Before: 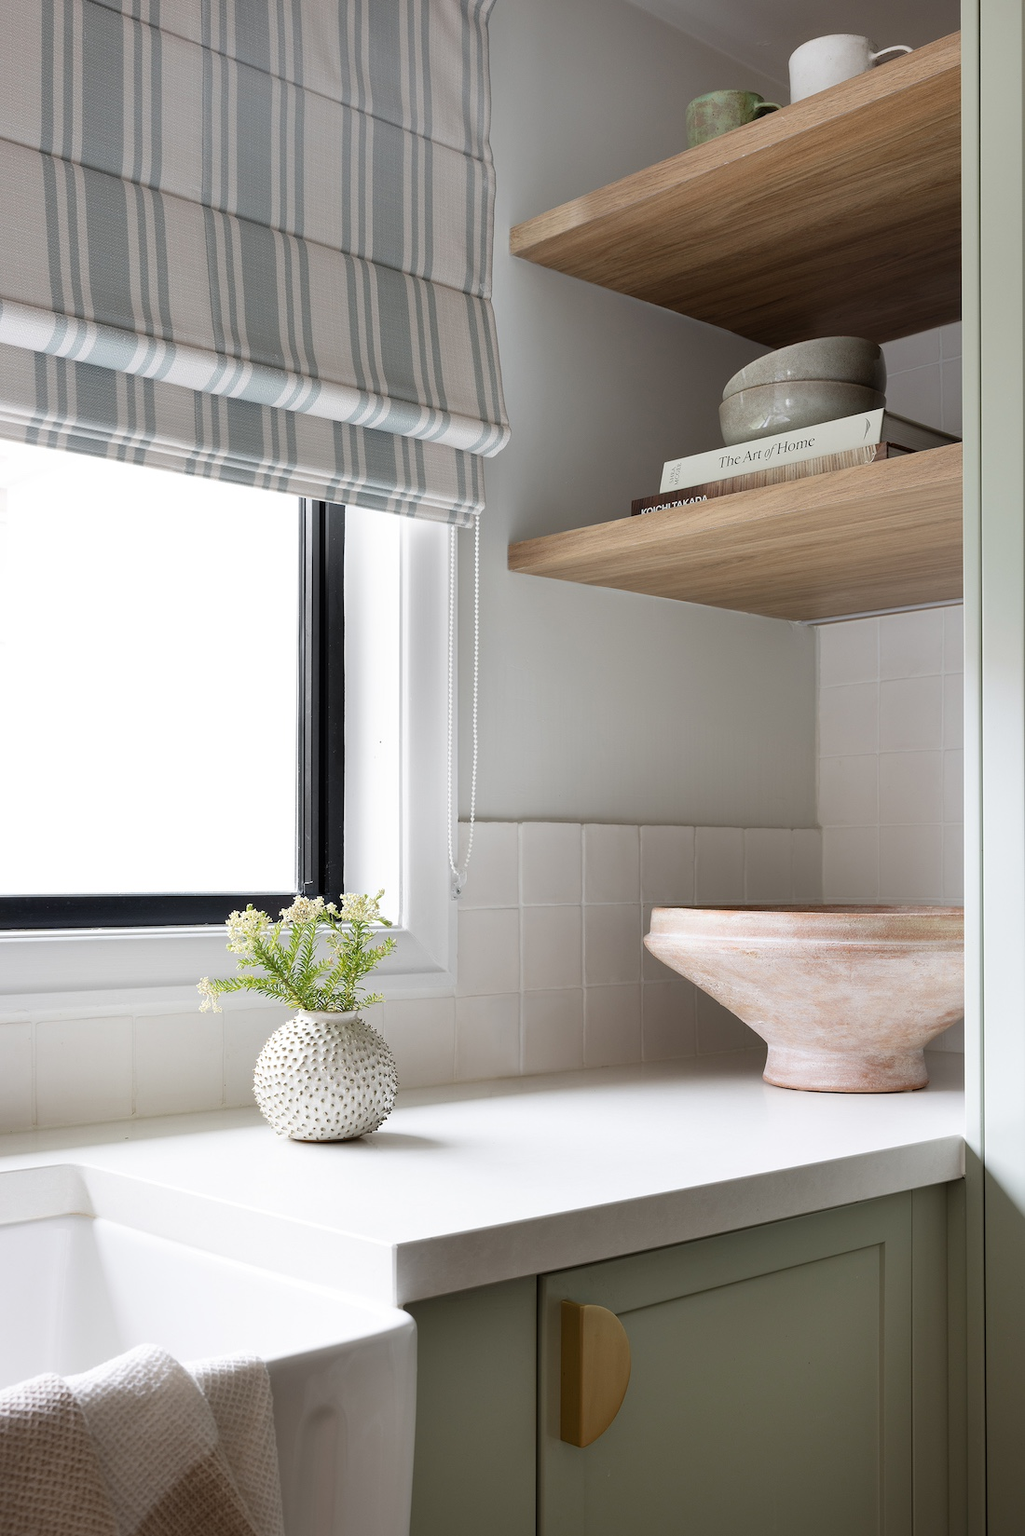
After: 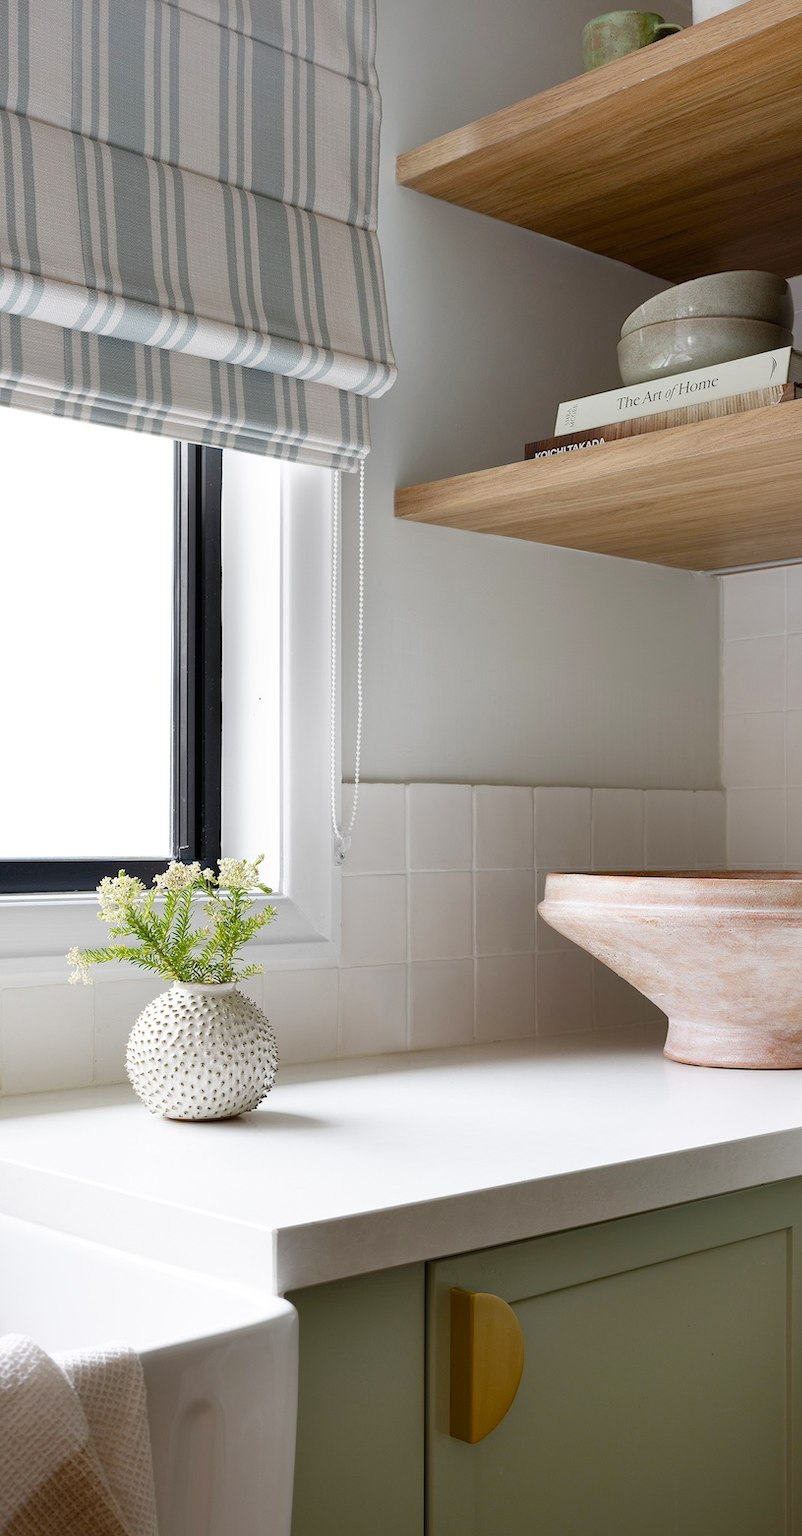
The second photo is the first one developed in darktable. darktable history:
crop and rotate: left 13.15%, top 5.251%, right 12.609%
color balance rgb: perceptual saturation grading › global saturation 20%, perceptual saturation grading › highlights -25%, perceptual saturation grading › shadows 50%
